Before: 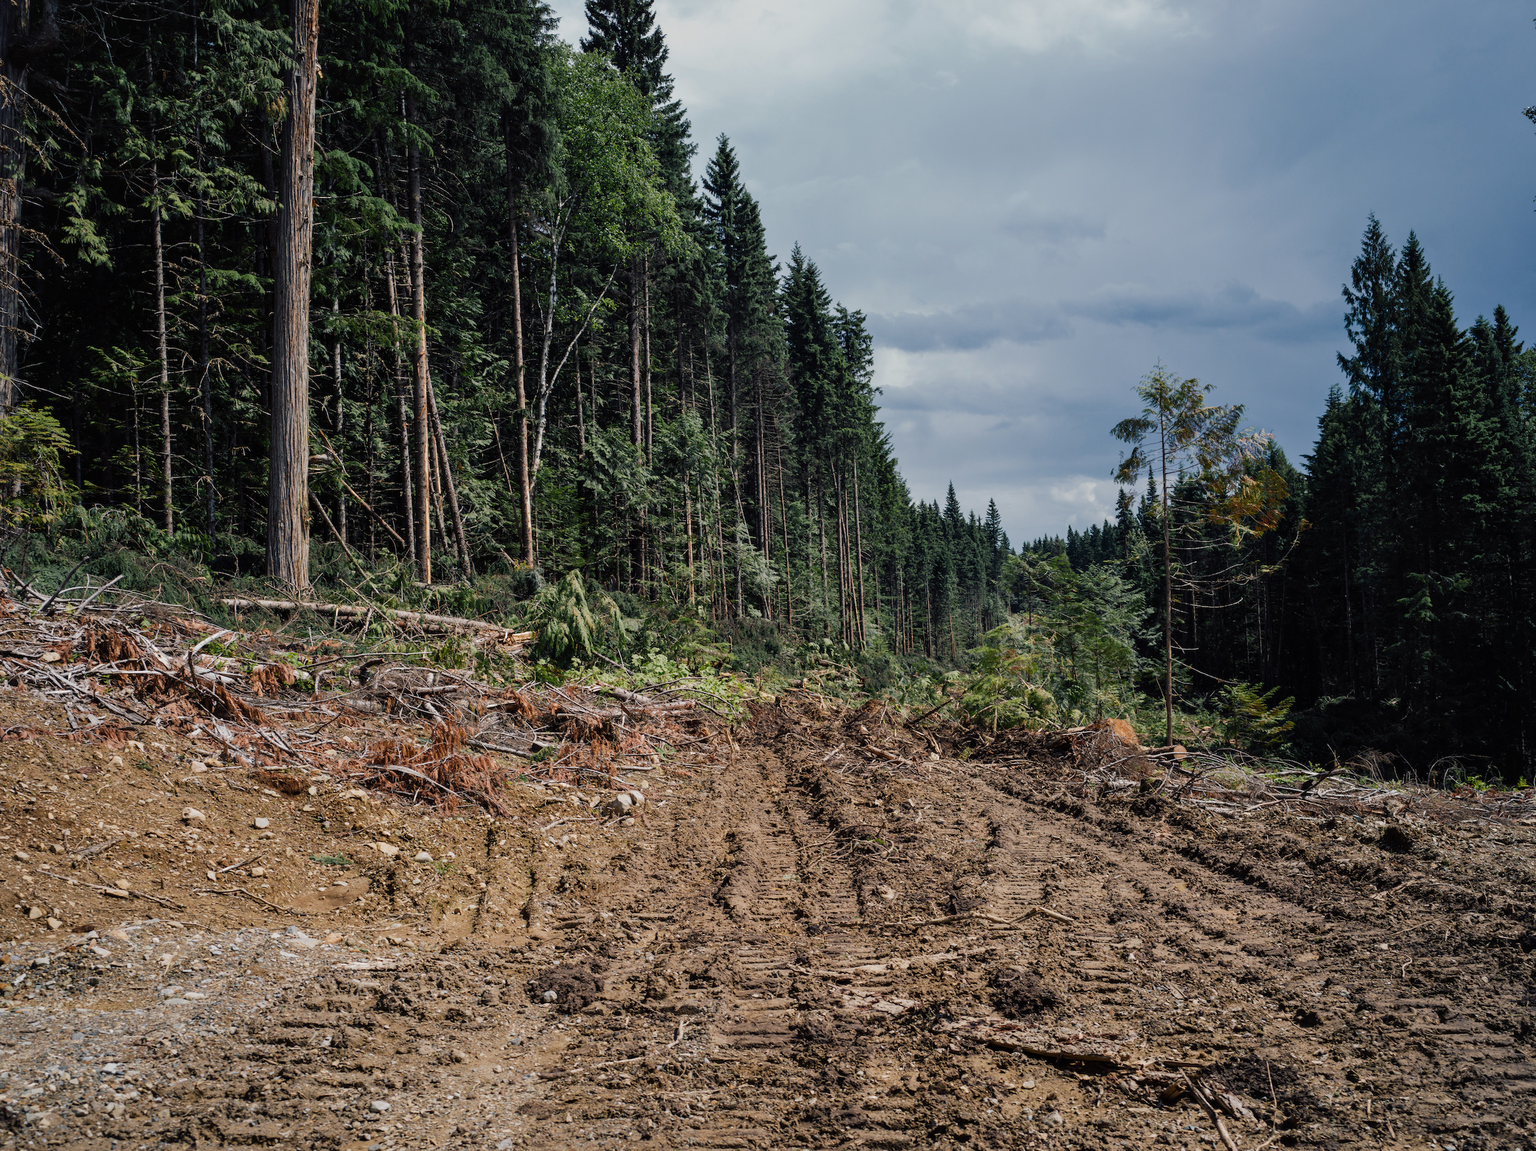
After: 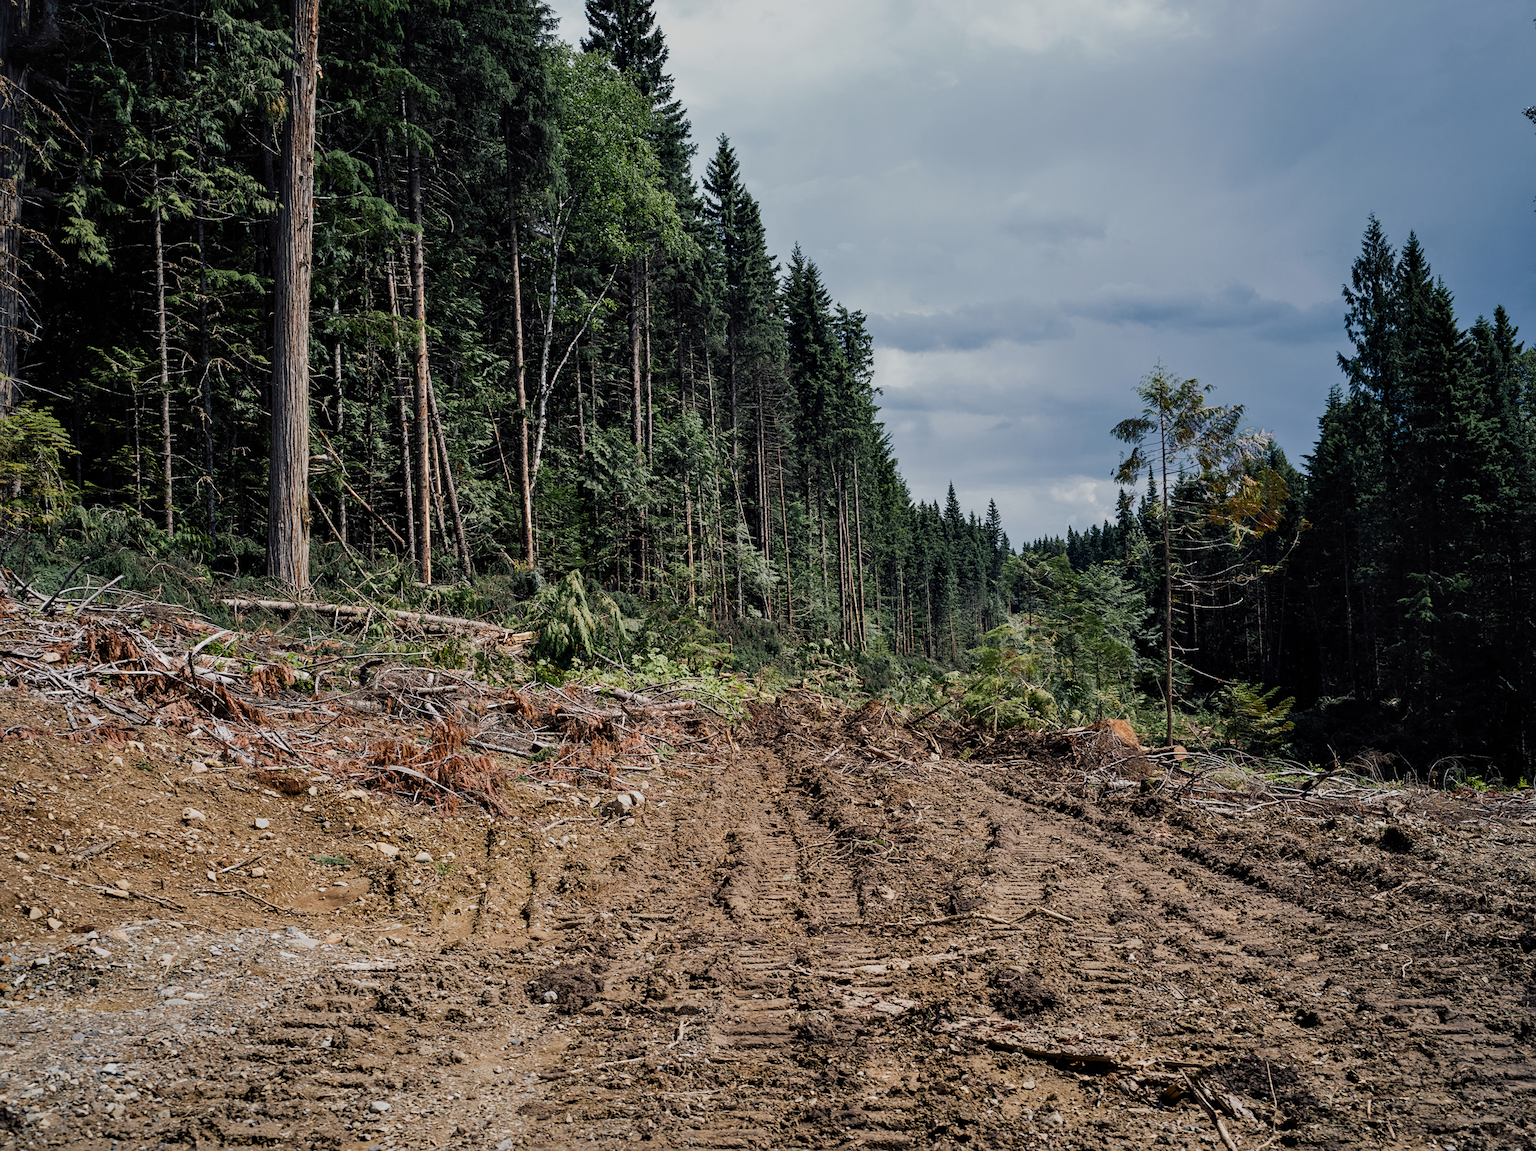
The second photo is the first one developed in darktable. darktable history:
contrast equalizer: octaves 7, y [[0.6 ×6], [0.55 ×6], [0 ×6], [0 ×6], [0 ×6]], mix 0.15
raw chromatic aberrations: on, module defaults
sharpen: amount 0.2
sigmoid "neutral gray": contrast 1.22, skew 0.65
denoise (profiled): strength 1.2, bias correction -10, a [-1, 0, 0], y [[0.5 ×7] ×4, [0 ×7], [0.5 ×7]], compensate highlight preservation false
